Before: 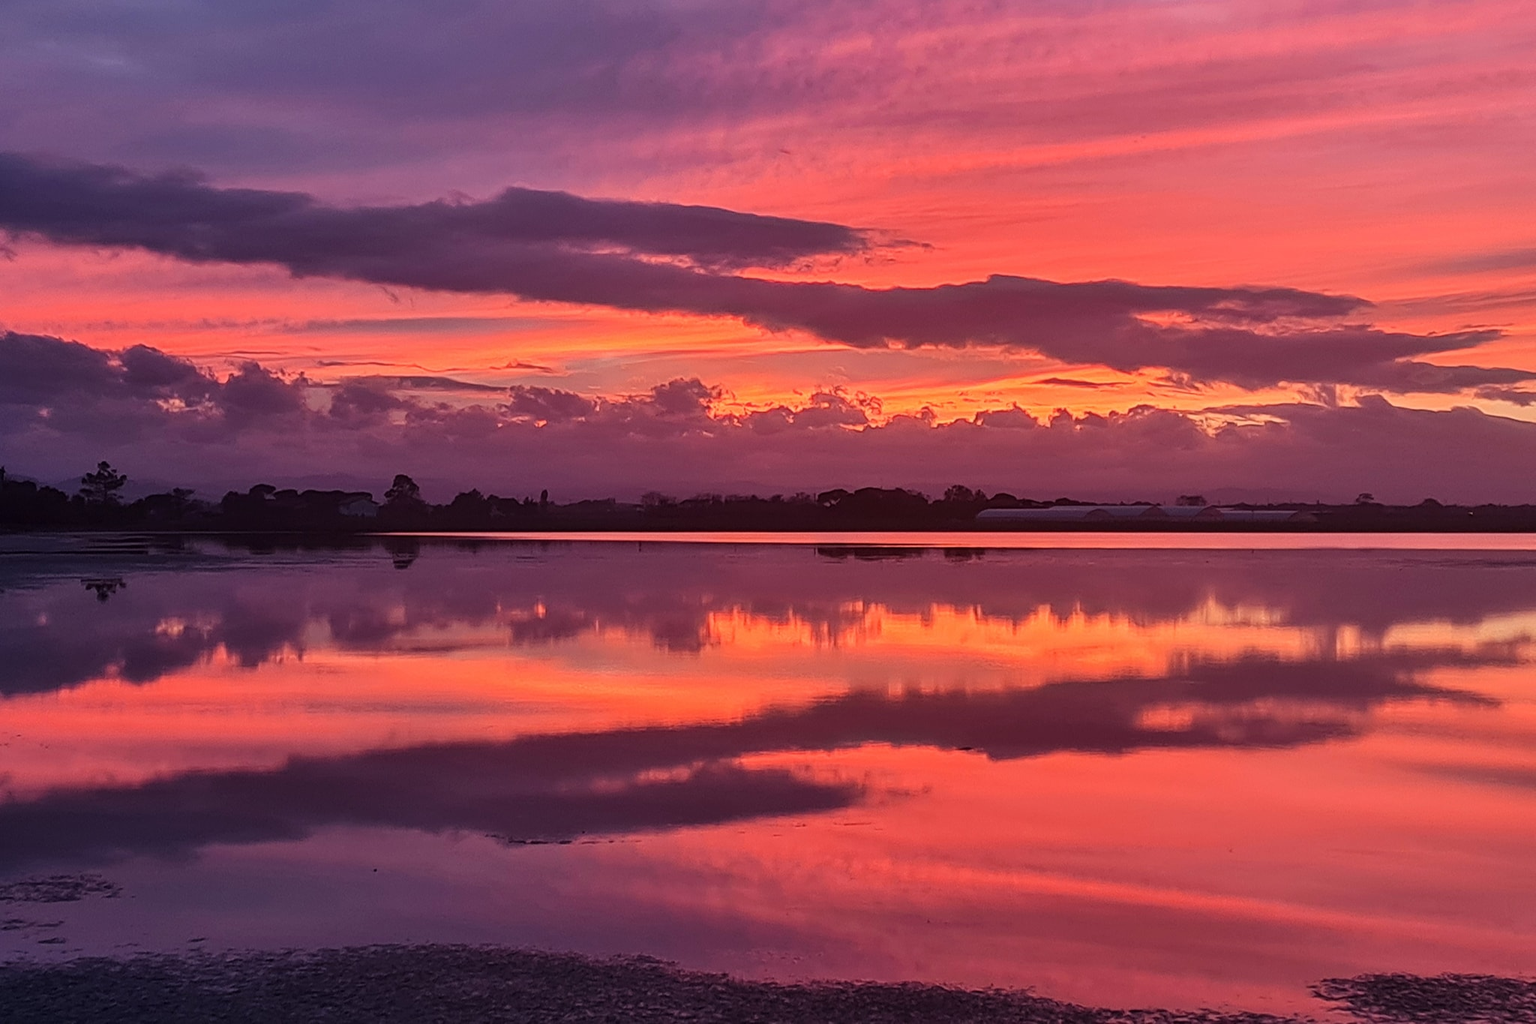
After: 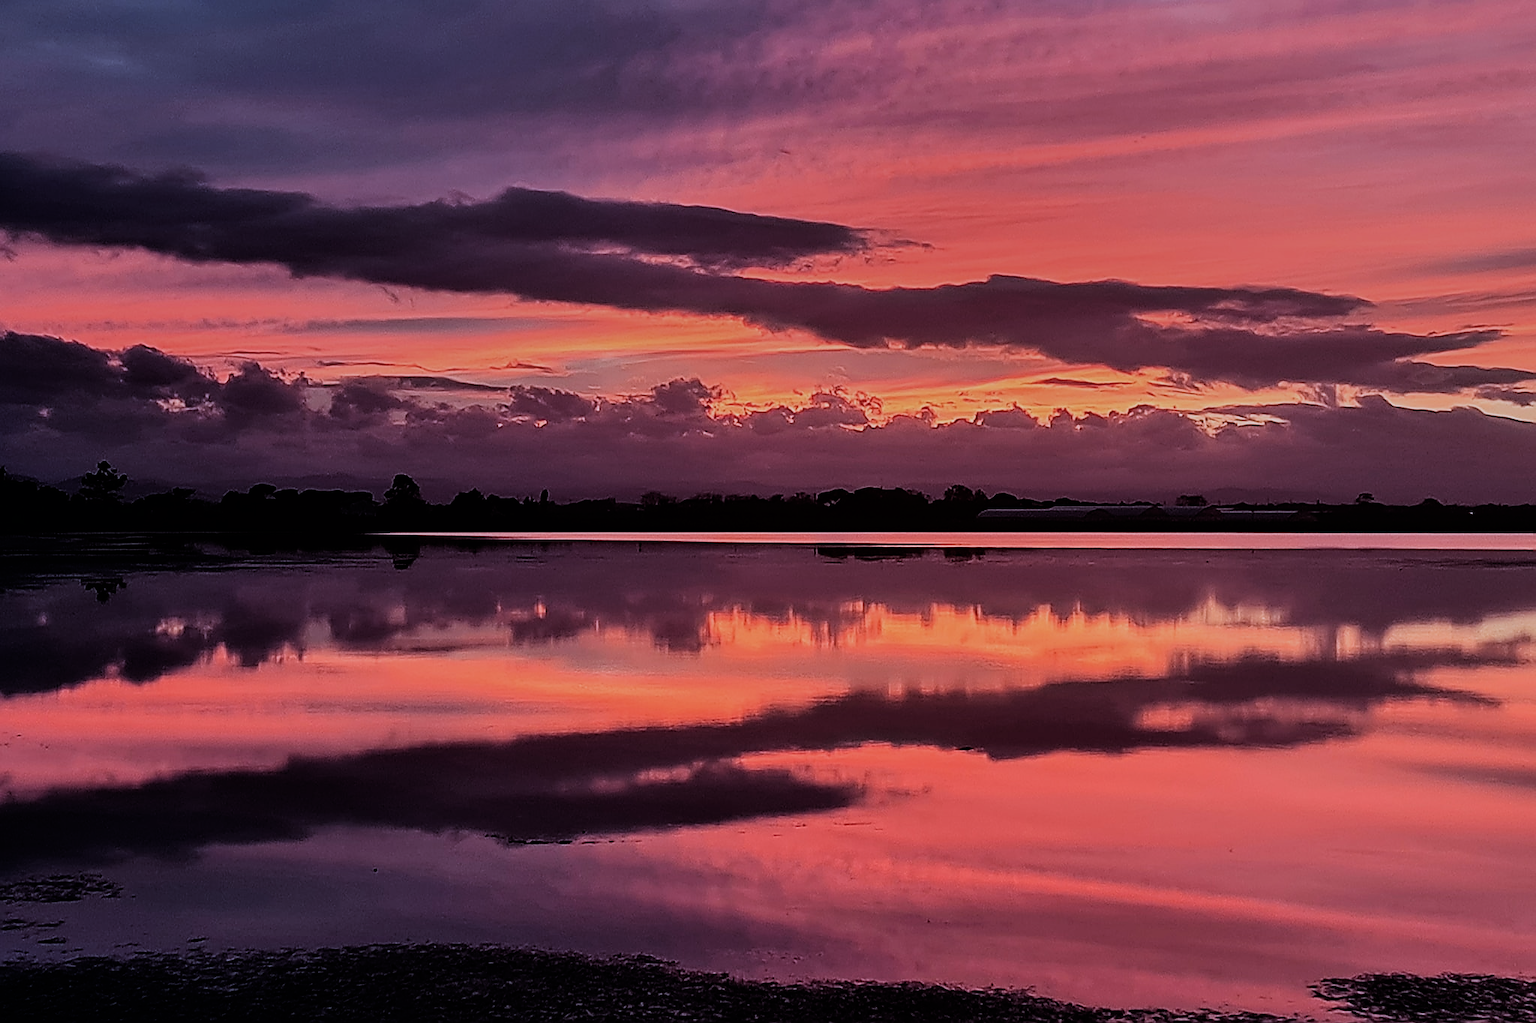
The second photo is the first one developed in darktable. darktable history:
sharpen: radius 1.4, amount 1.25, threshold 0.7
filmic rgb: black relative exposure -5 EV, hardness 2.88, contrast 1.4, highlights saturation mix -30%
graduated density: on, module defaults
color correction: highlights a* -11.71, highlights b* -15.58
